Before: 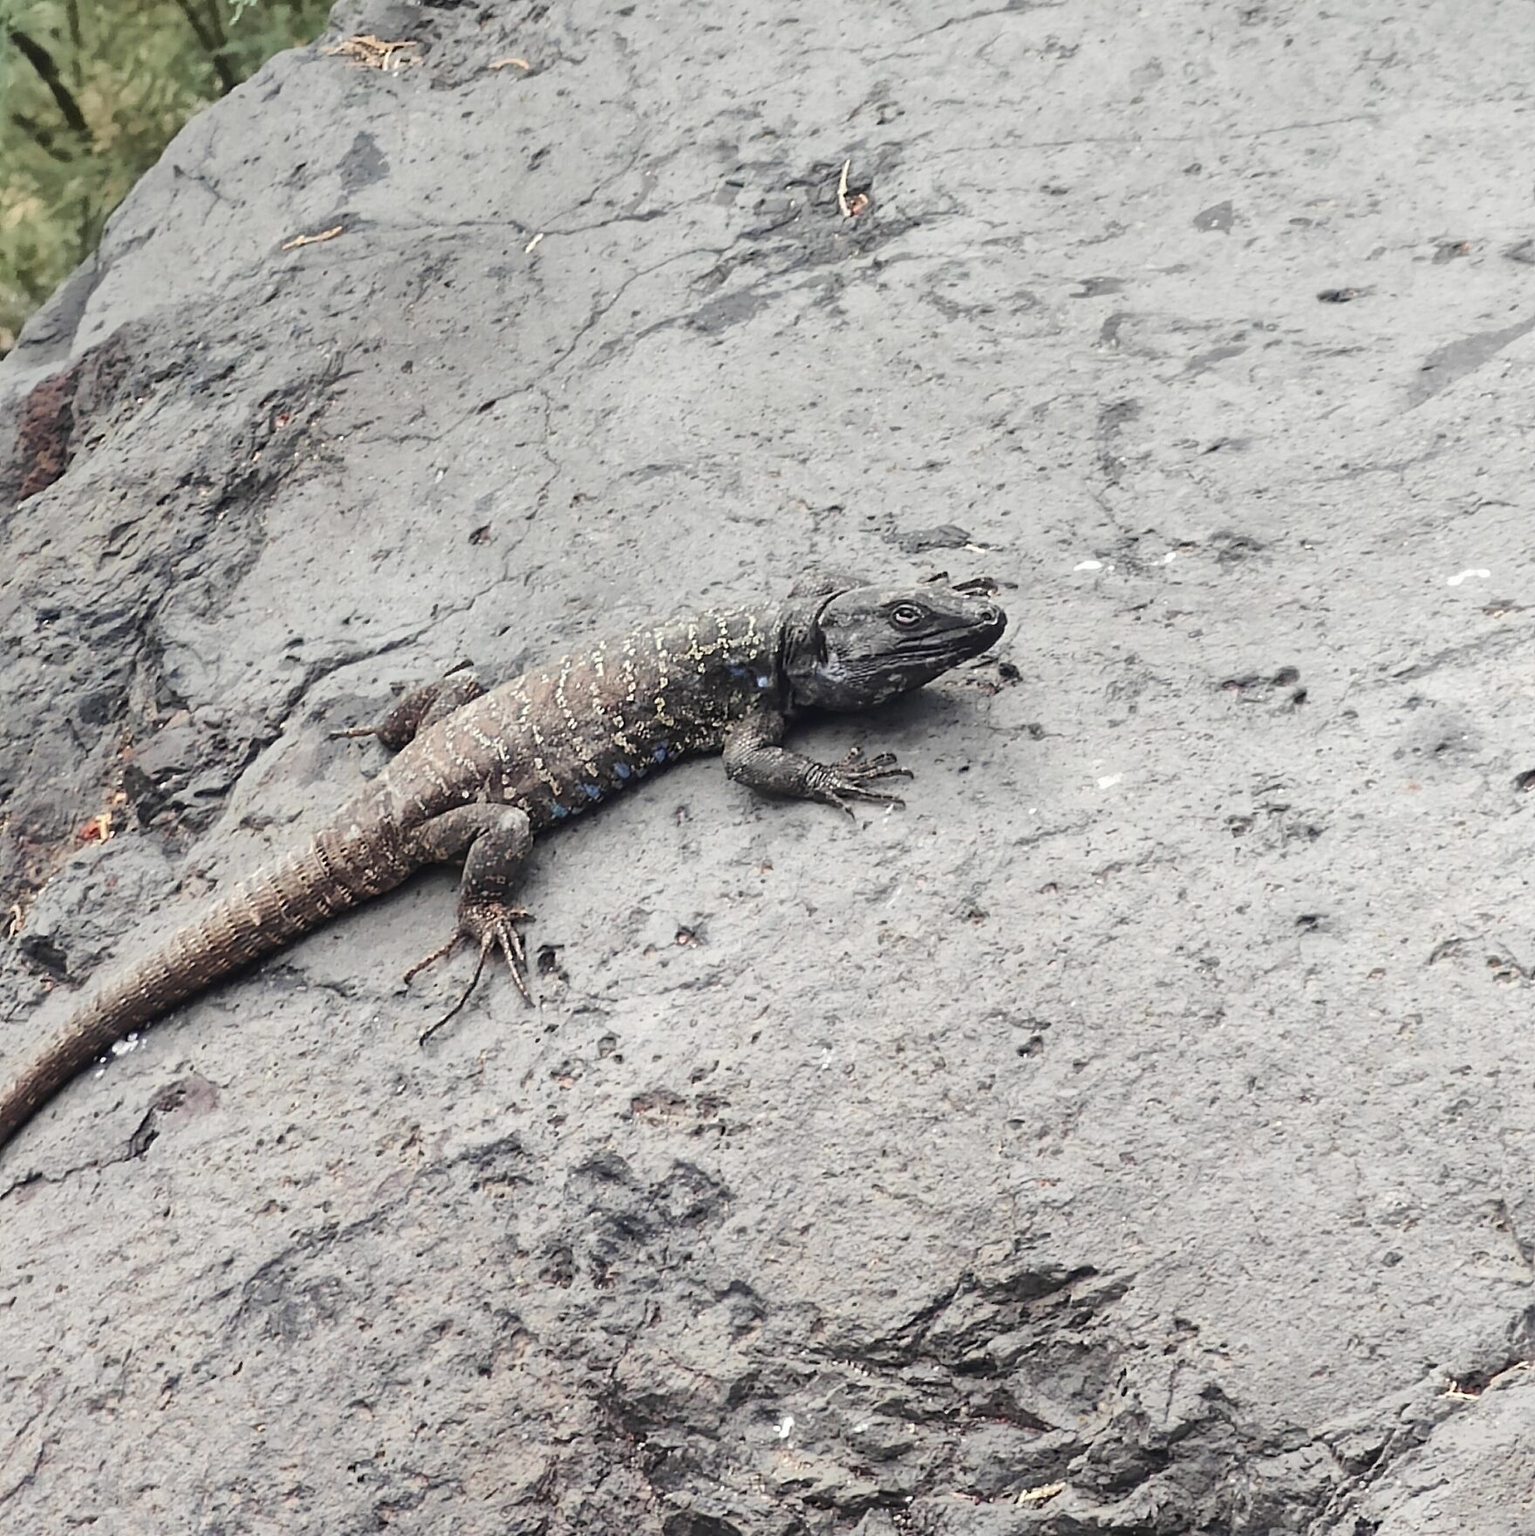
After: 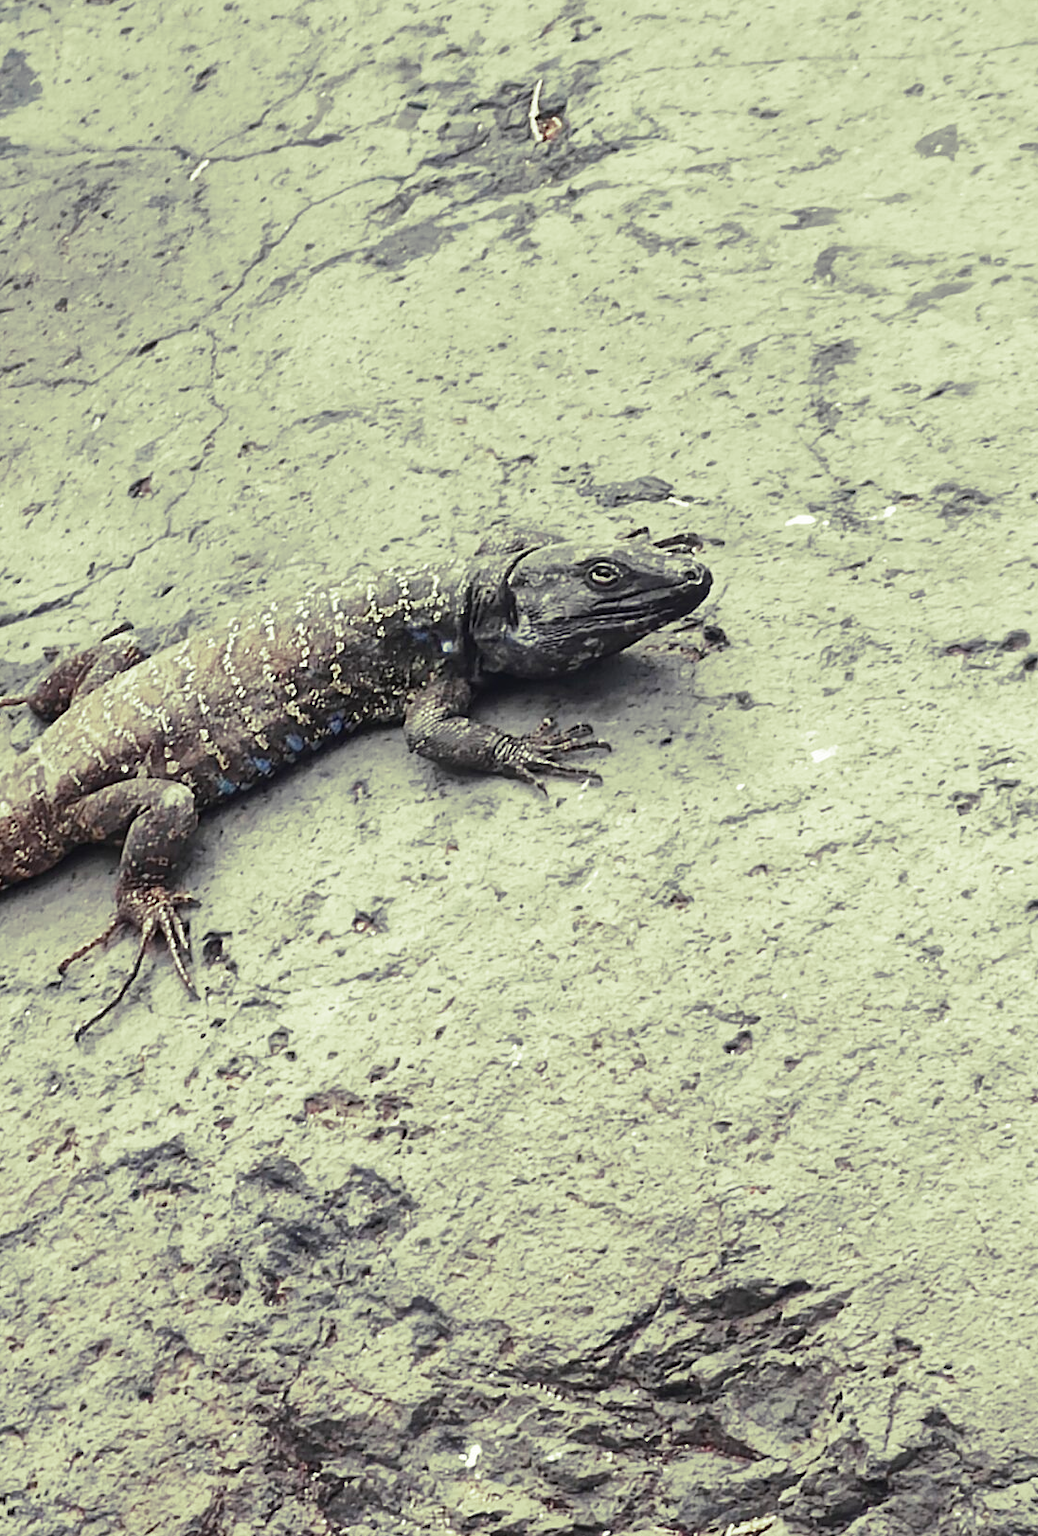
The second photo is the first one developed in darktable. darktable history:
crop and rotate: left 22.918%, top 5.629%, right 14.711%, bottom 2.247%
split-toning: shadows › hue 290.82°, shadows › saturation 0.34, highlights › saturation 0.38, balance 0, compress 50%
